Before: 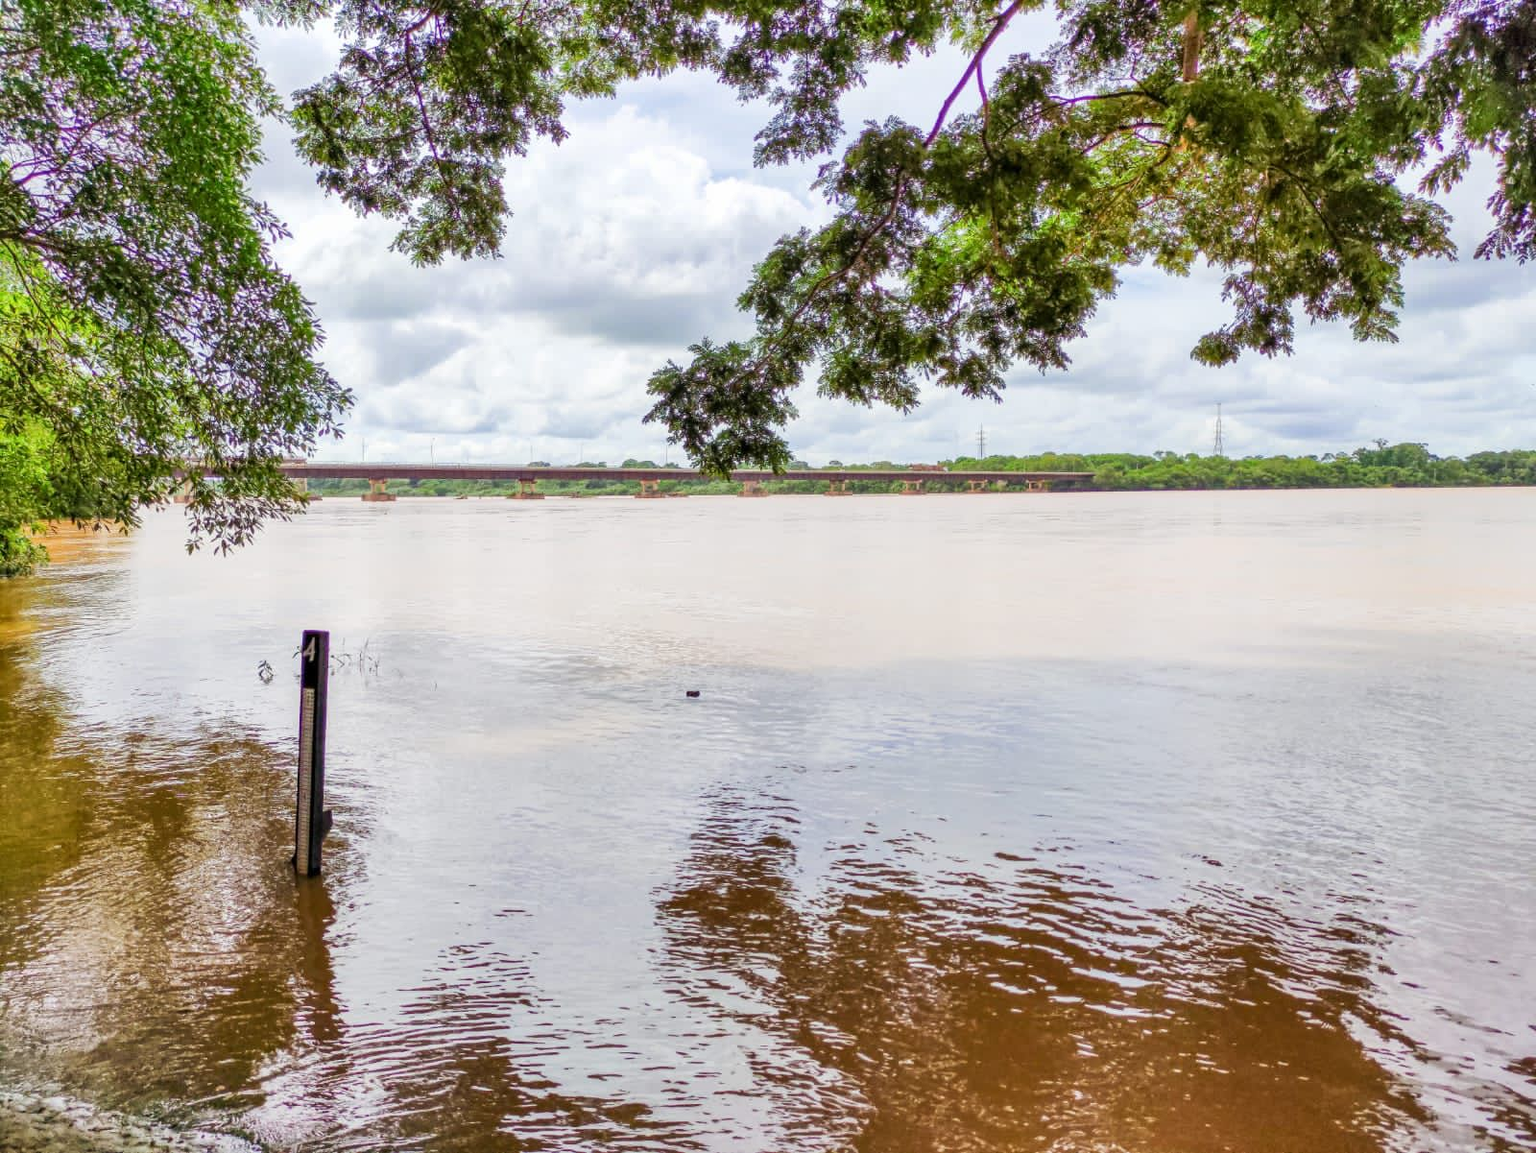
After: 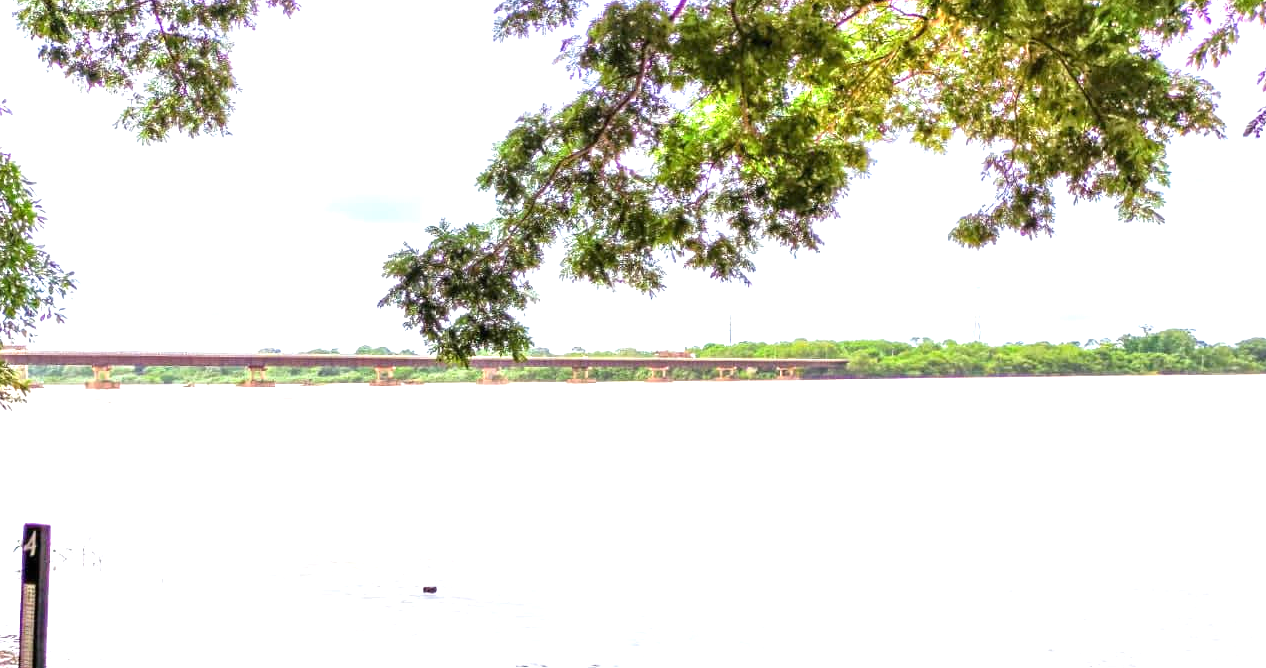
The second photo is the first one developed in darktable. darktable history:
crop: left 18.307%, top 11.099%, right 2.531%, bottom 33.202%
exposure: black level correction 0, exposure 1.199 EV, compensate highlight preservation false
